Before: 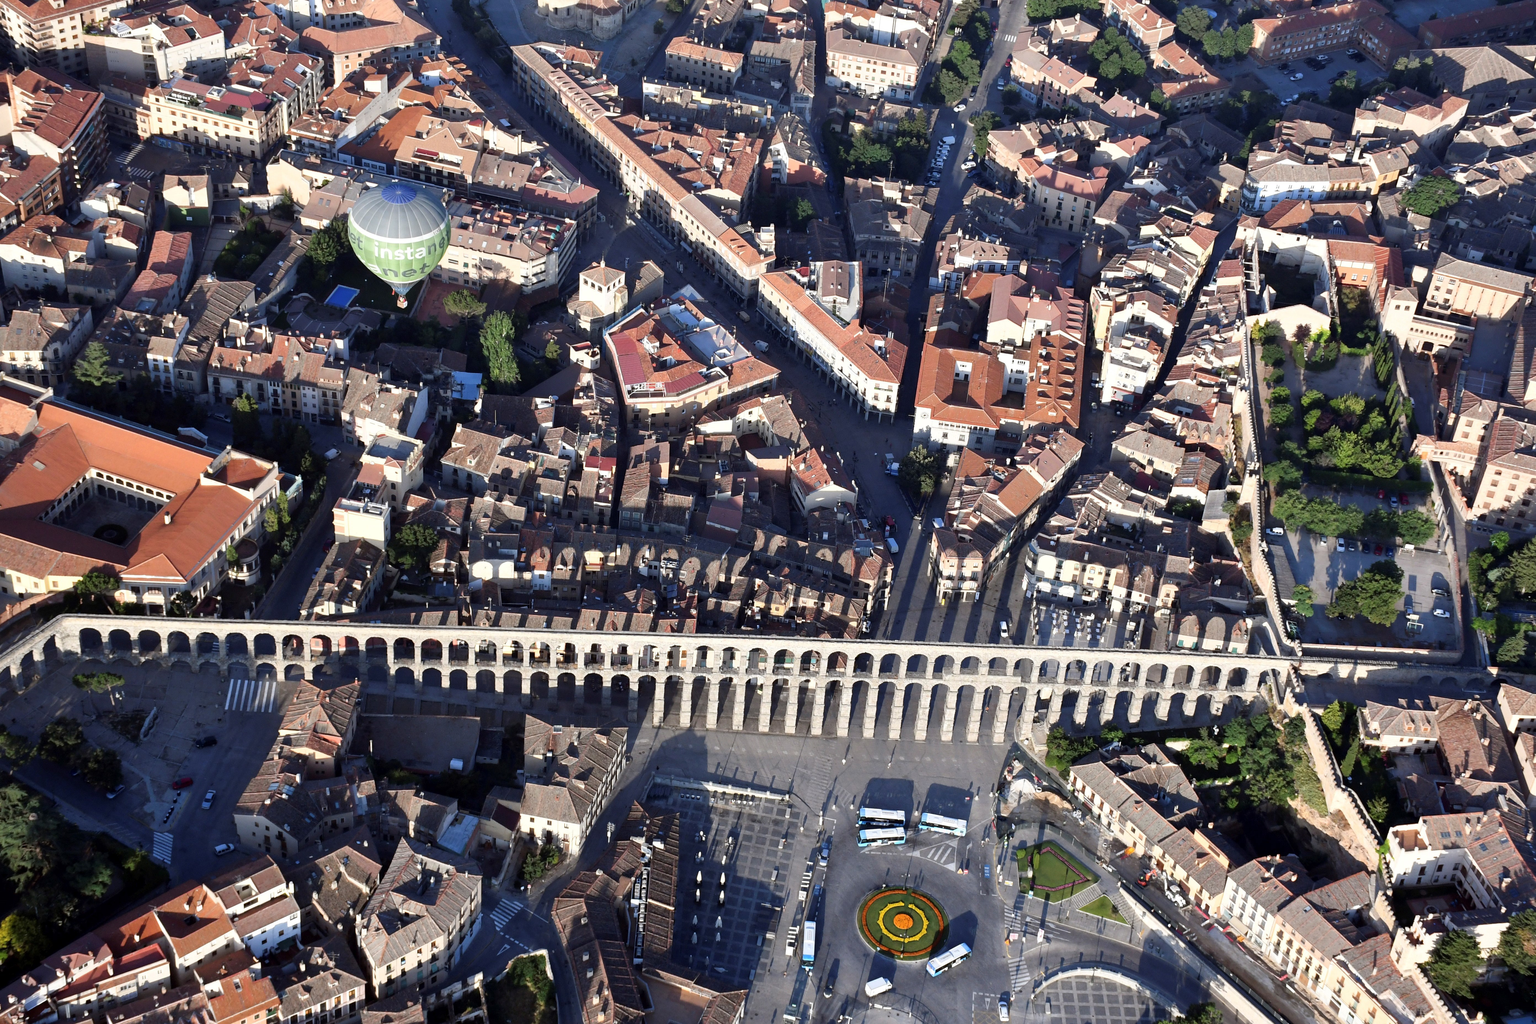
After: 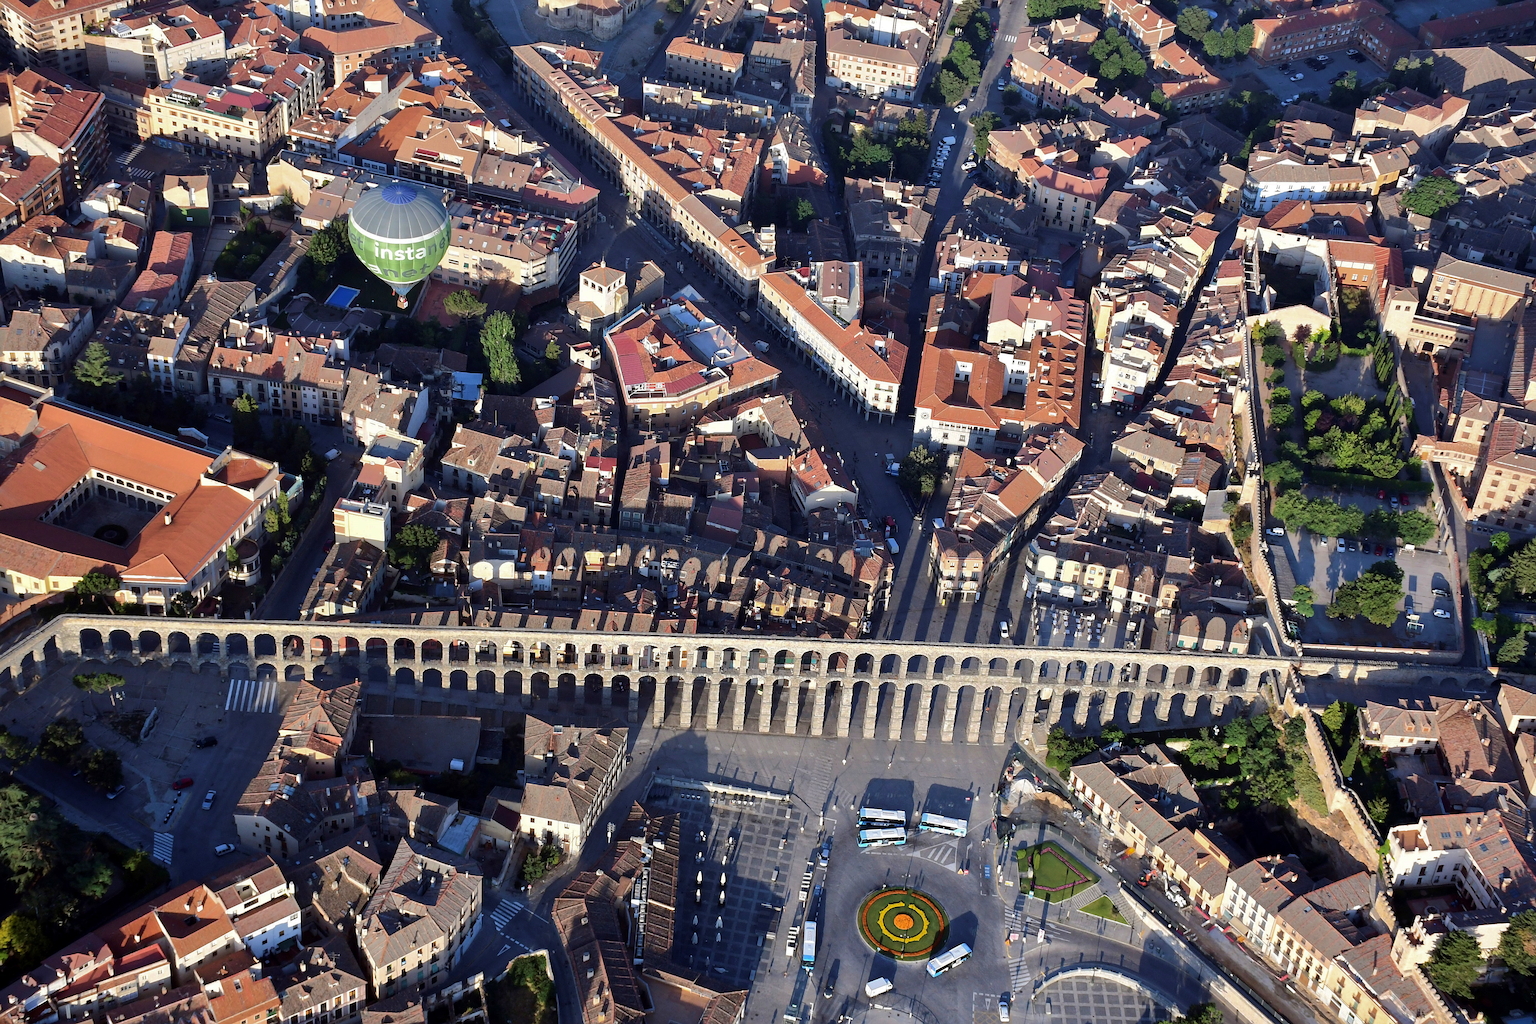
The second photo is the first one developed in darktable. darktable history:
rotate and perspective: automatic cropping off
sharpen: on, module defaults
velvia: on, module defaults
shadows and highlights: shadows -19.91, highlights -73.15
